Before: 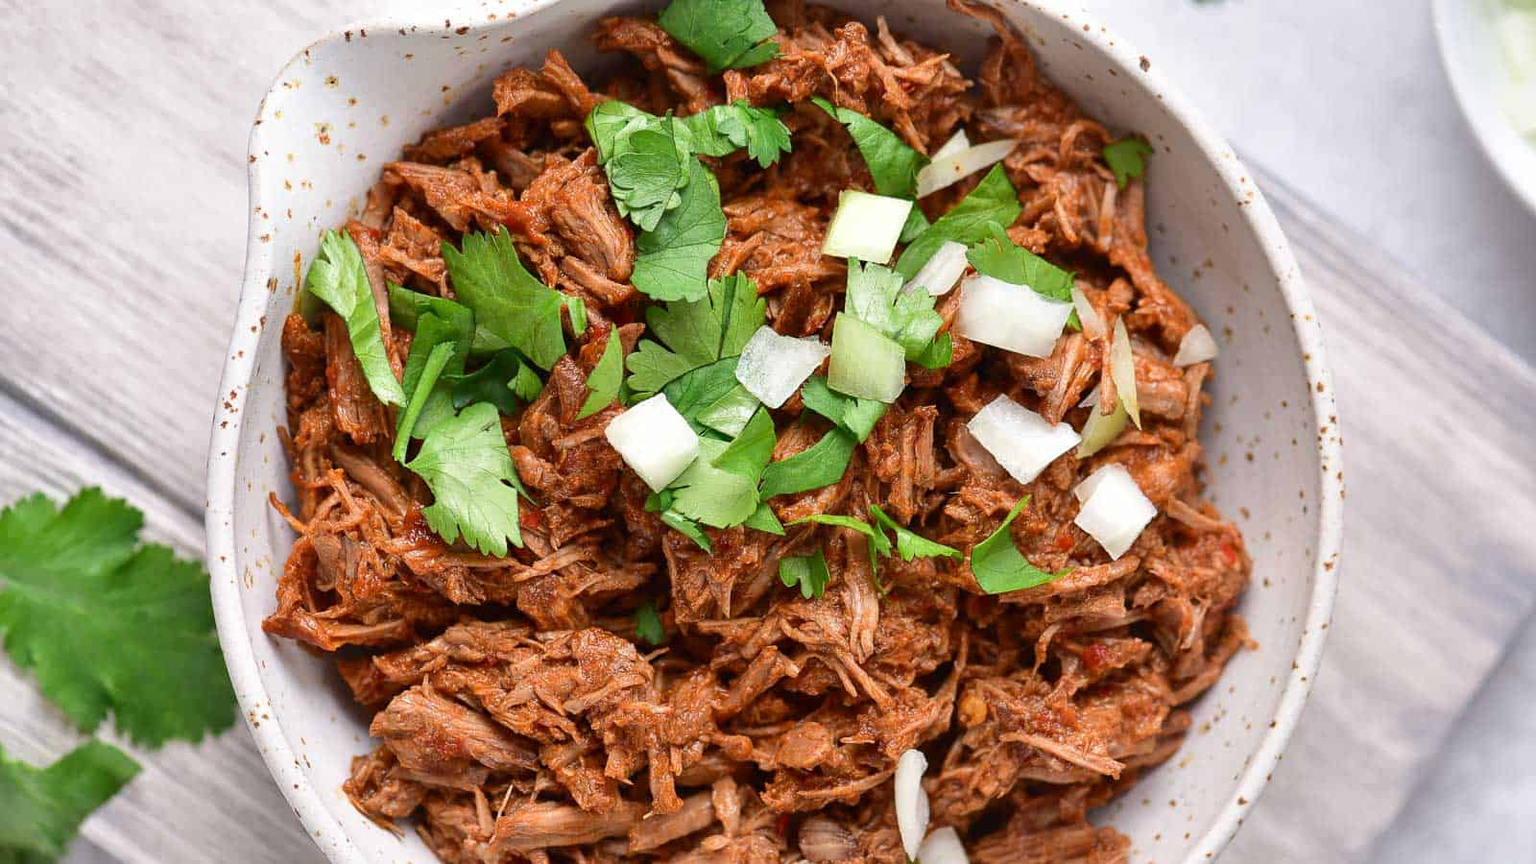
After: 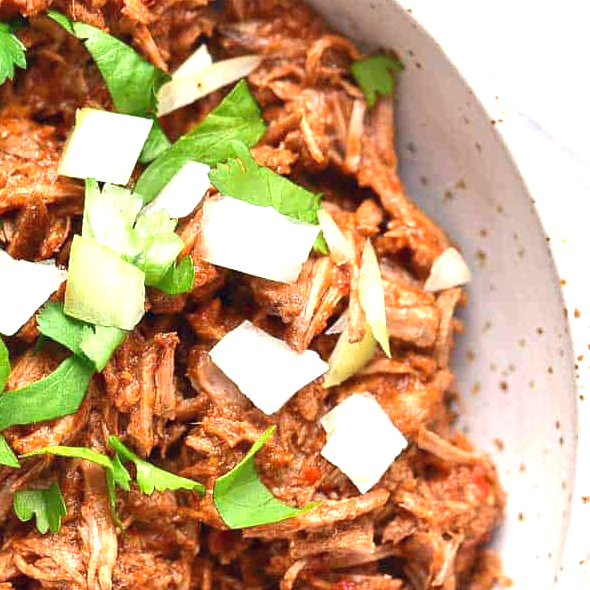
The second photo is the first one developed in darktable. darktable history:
exposure: black level correction 0, exposure 1 EV, compensate exposure bias true, compensate highlight preservation false
color correction: highlights a* 0.207, highlights b* 2.7, shadows a* -0.874, shadows b* -4.78
crop and rotate: left 49.936%, top 10.094%, right 13.136%, bottom 24.256%
